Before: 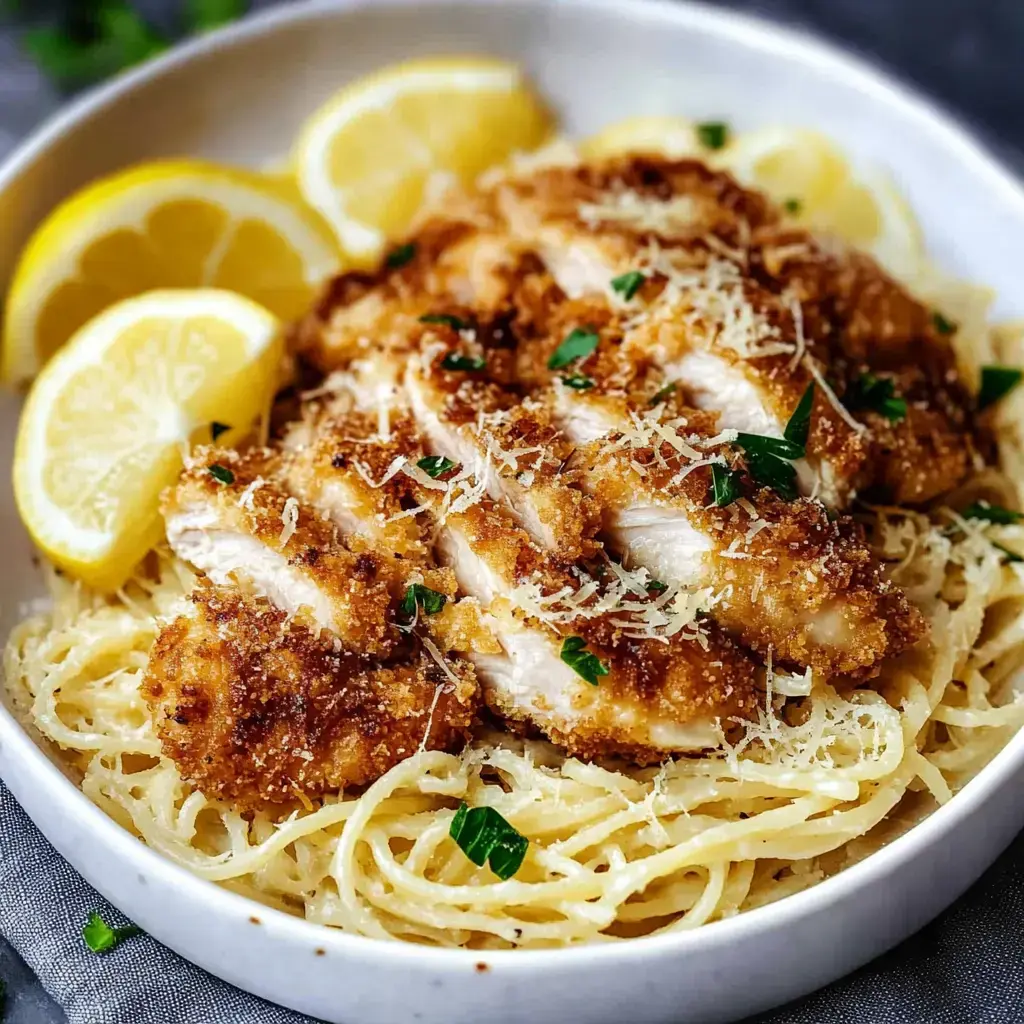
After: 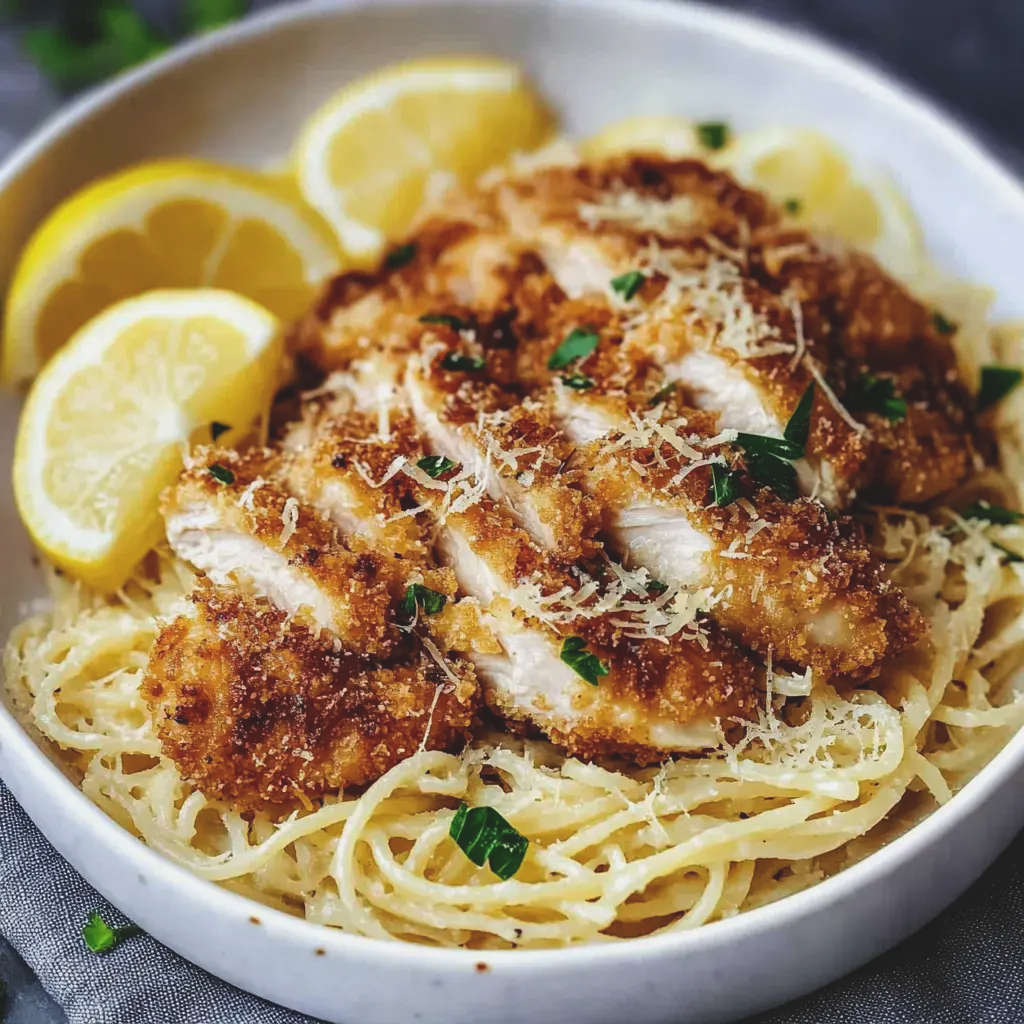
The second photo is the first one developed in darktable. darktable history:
exposure: black level correction -0.014, exposure -0.192 EV, compensate exposure bias true, compensate highlight preservation false
